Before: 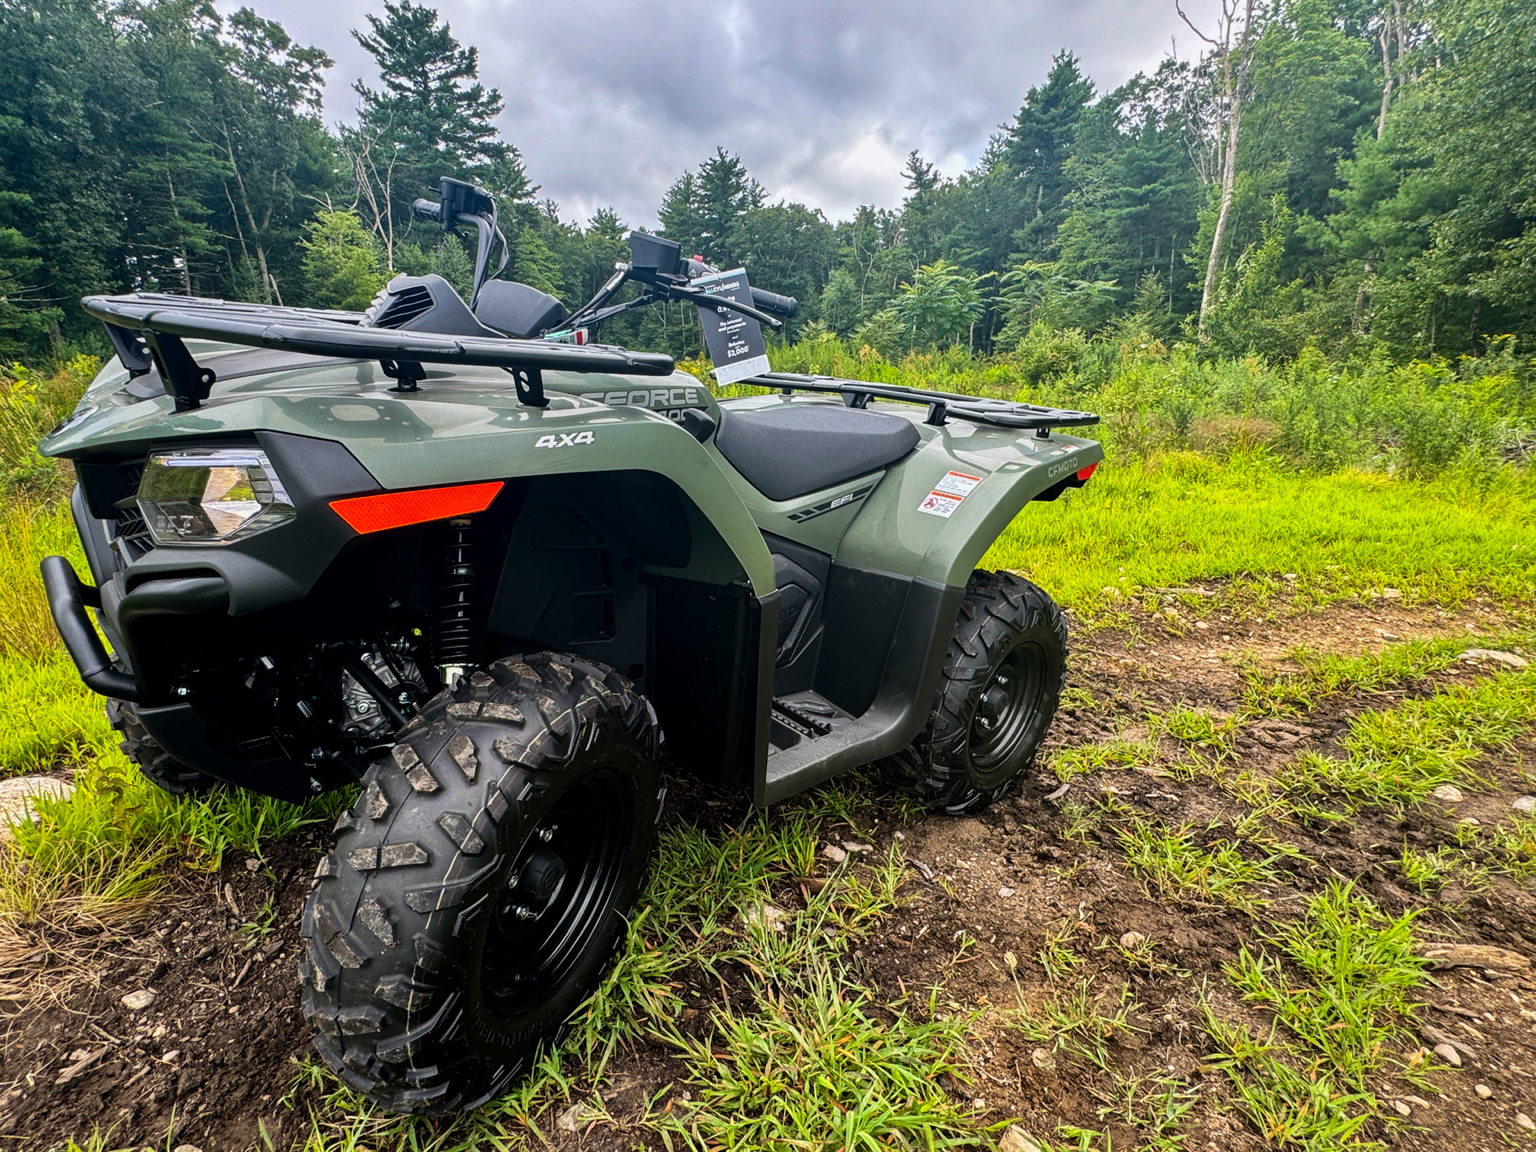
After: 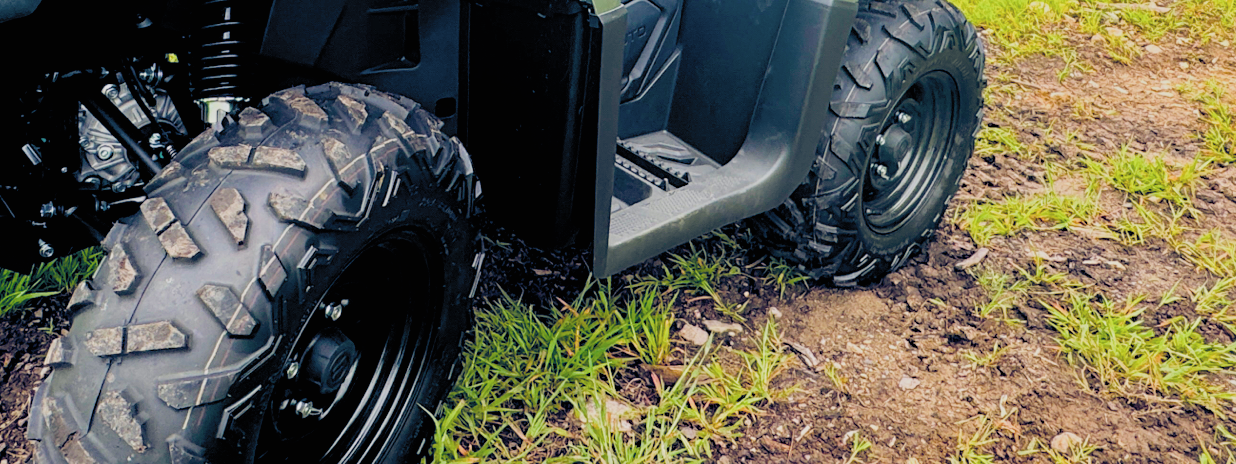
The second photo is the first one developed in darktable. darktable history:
contrast brightness saturation: brightness 0.148
sharpen: radius 5.313, amount 0.313, threshold 26.58
crop: left 18.178%, top 50.844%, right 17.398%, bottom 16.887%
color balance rgb: global offset › chroma 0.131%, global offset › hue 253.81°, perceptual saturation grading › global saturation 19.43%, perceptual saturation grading › highlights -25.626%, perceptual saturation grading › shadows 50.091%, perceptual brilliance grading › global brilliance 30.682%, global vibrance 10.845%
filmic rgb: black relative exposure -7.98 EV, white relative exposure 8.05 EV, hardness 2.41, latitude 10.42%, contrast 0.719, highlights saturation mix 9.52%, shadows ↔ highlights balance 1.79%
tone equalizer: smoothing diameter 24.8%, edges refinement/feathering 7.45, preserve details guided filter
